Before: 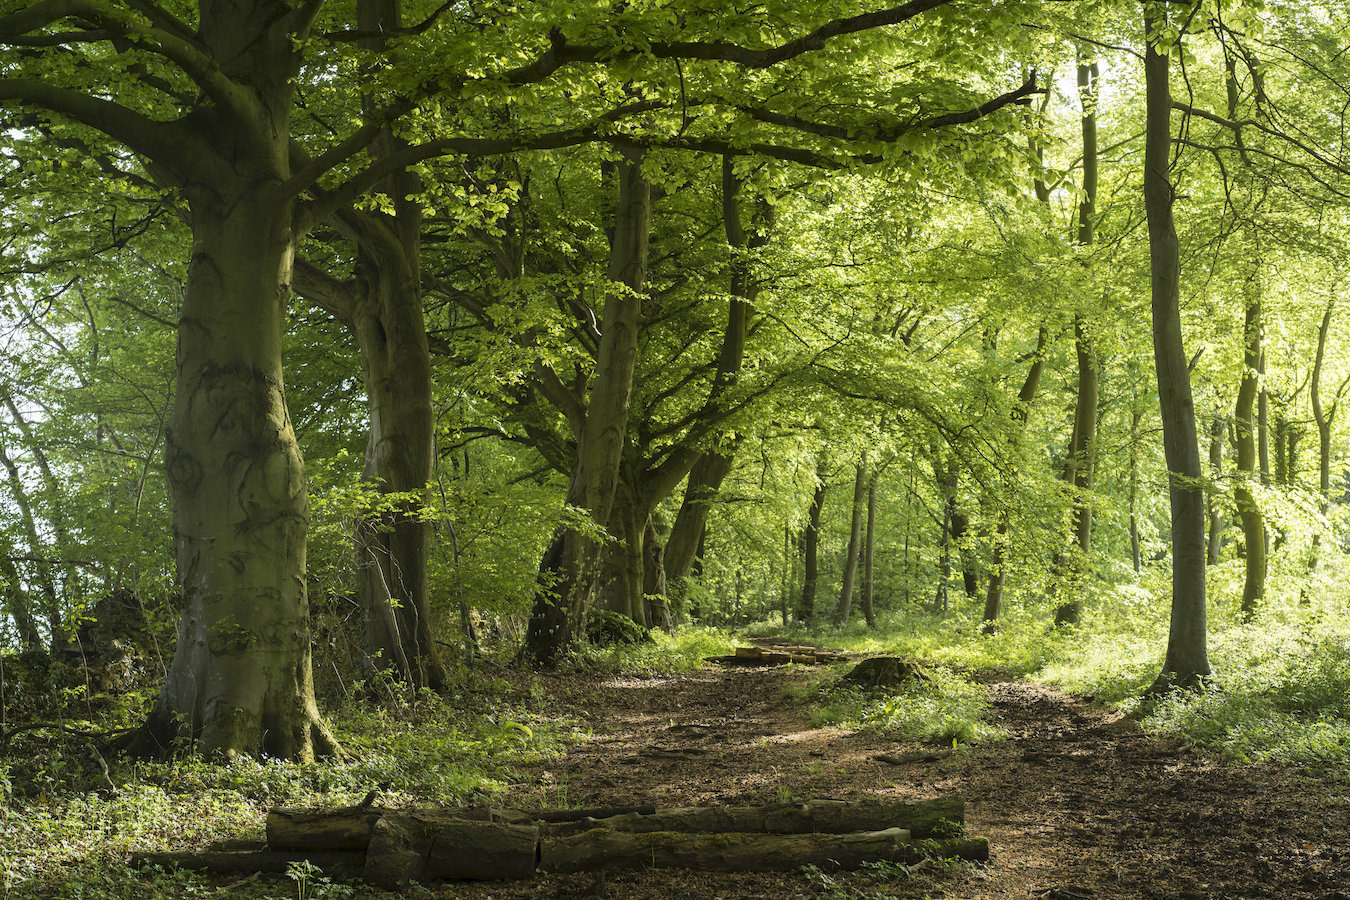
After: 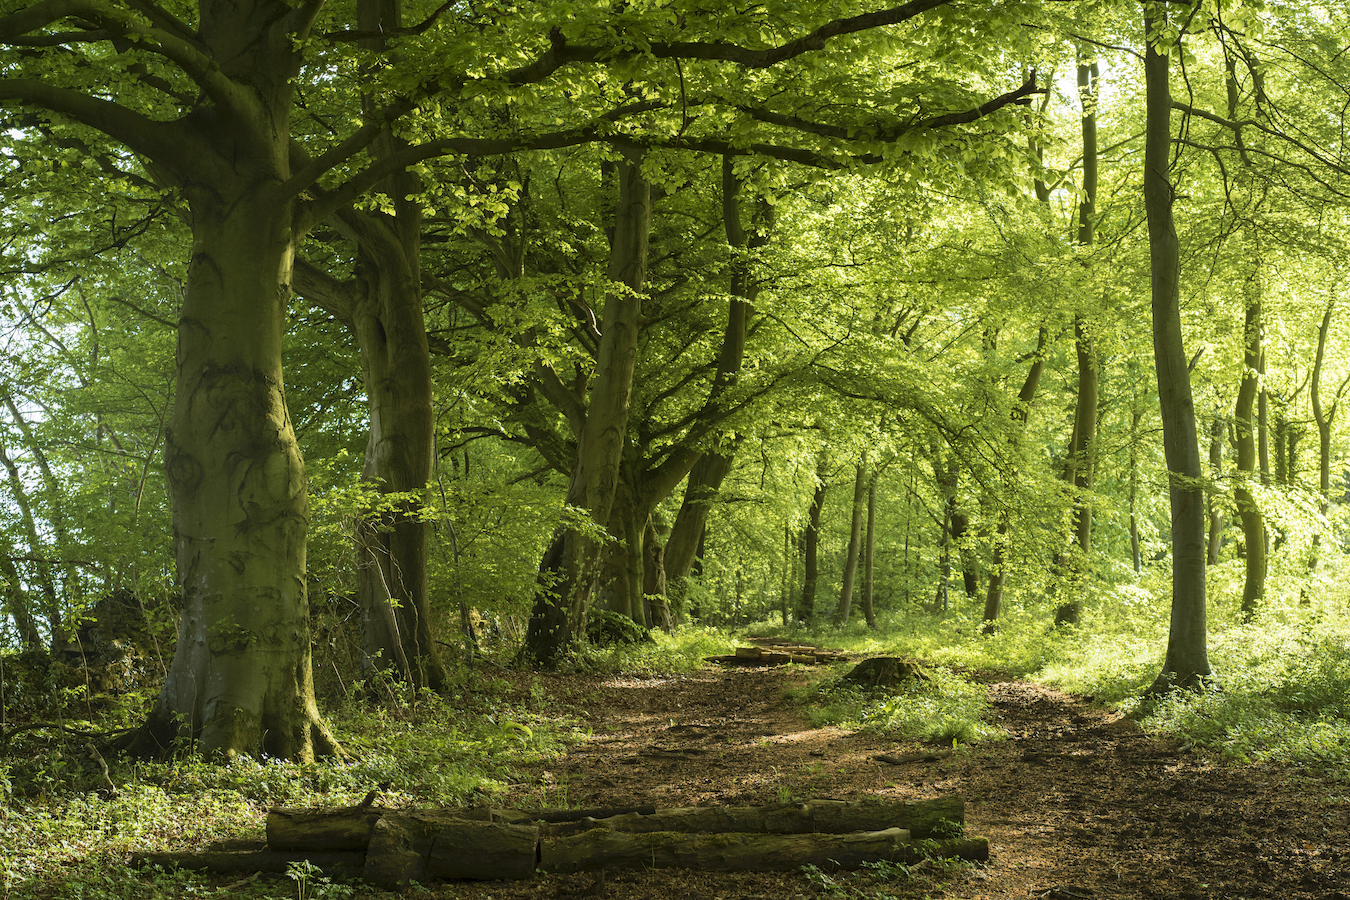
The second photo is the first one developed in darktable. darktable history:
velvia: strength 45%
white balance: emerald 1
